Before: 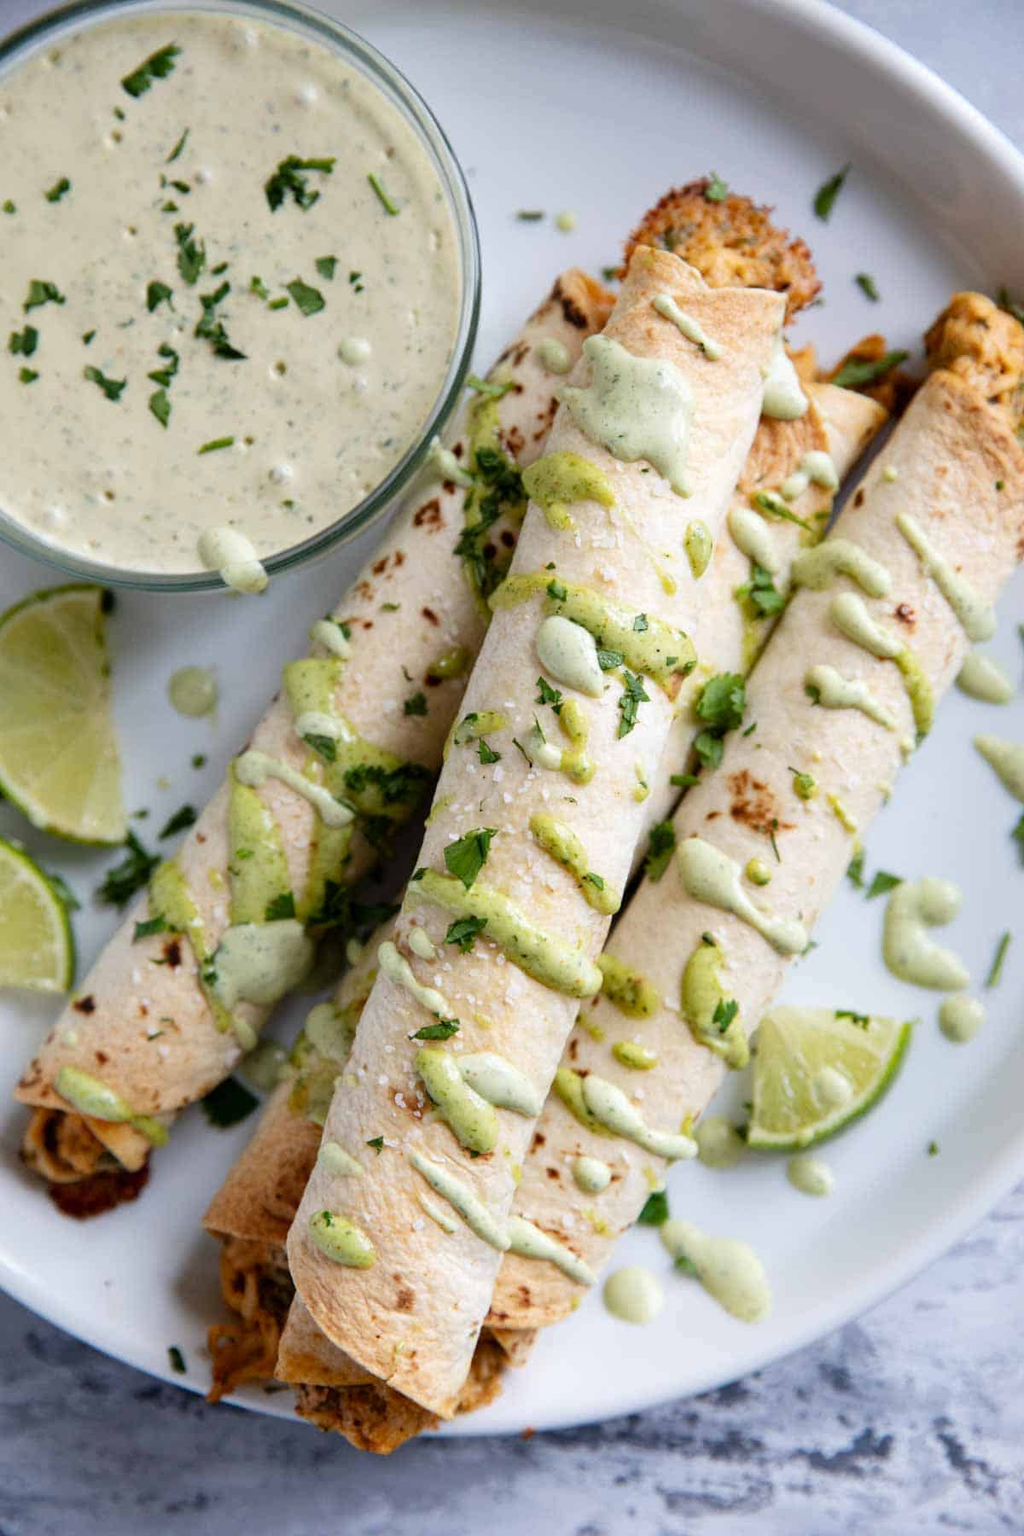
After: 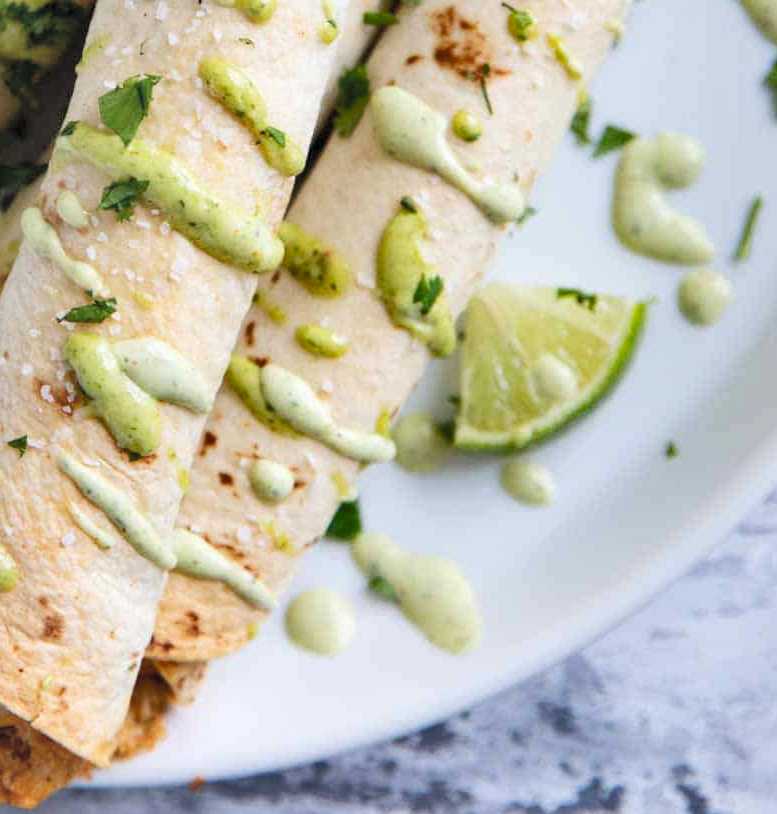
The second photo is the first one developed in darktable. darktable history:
shadows and highlights: shadows 22.22, highlights -48.45, soften with gaussian
contrast brightness saturation: brightness 0.276
crop and rotate: left 35.177%, top 49.809%, bottom 4.964%
